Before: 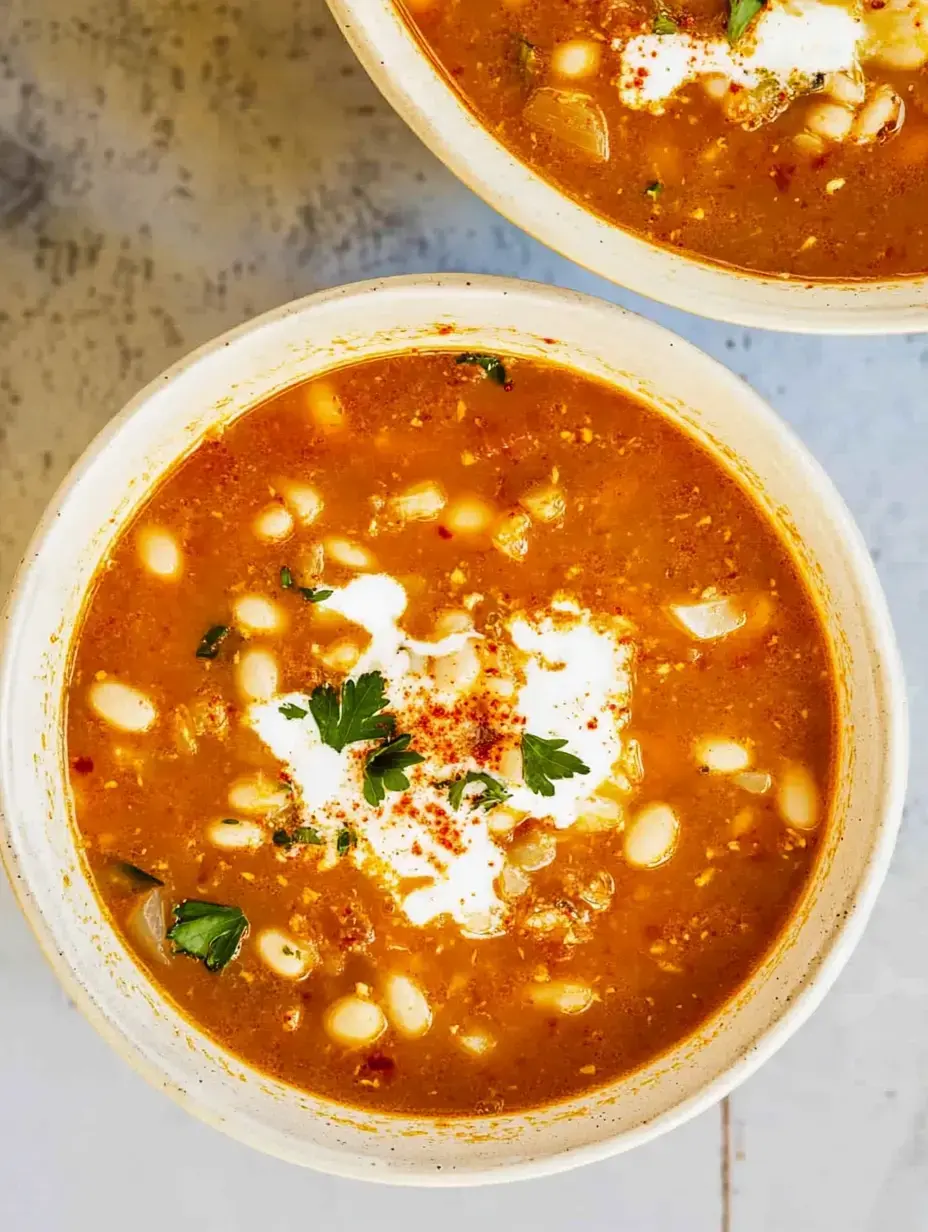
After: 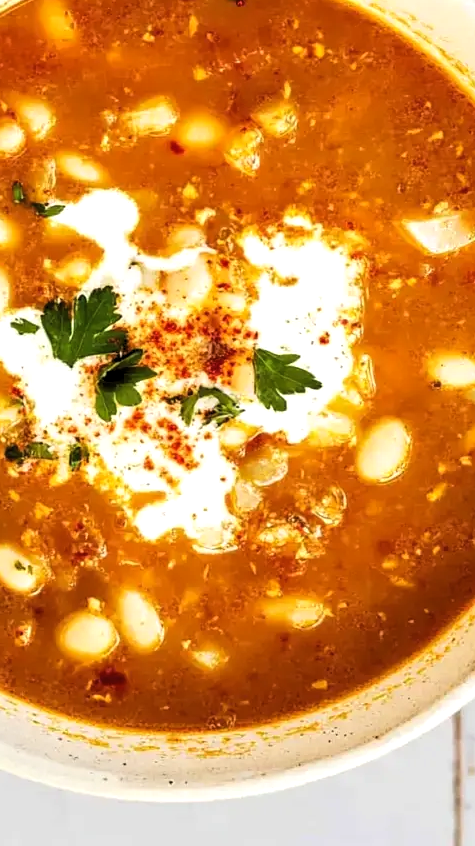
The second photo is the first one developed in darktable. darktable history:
levels: levels [0.062, 0.494, 0.925]
crop and rotate: left 28.97%, top 31.311%, right 19.825%
